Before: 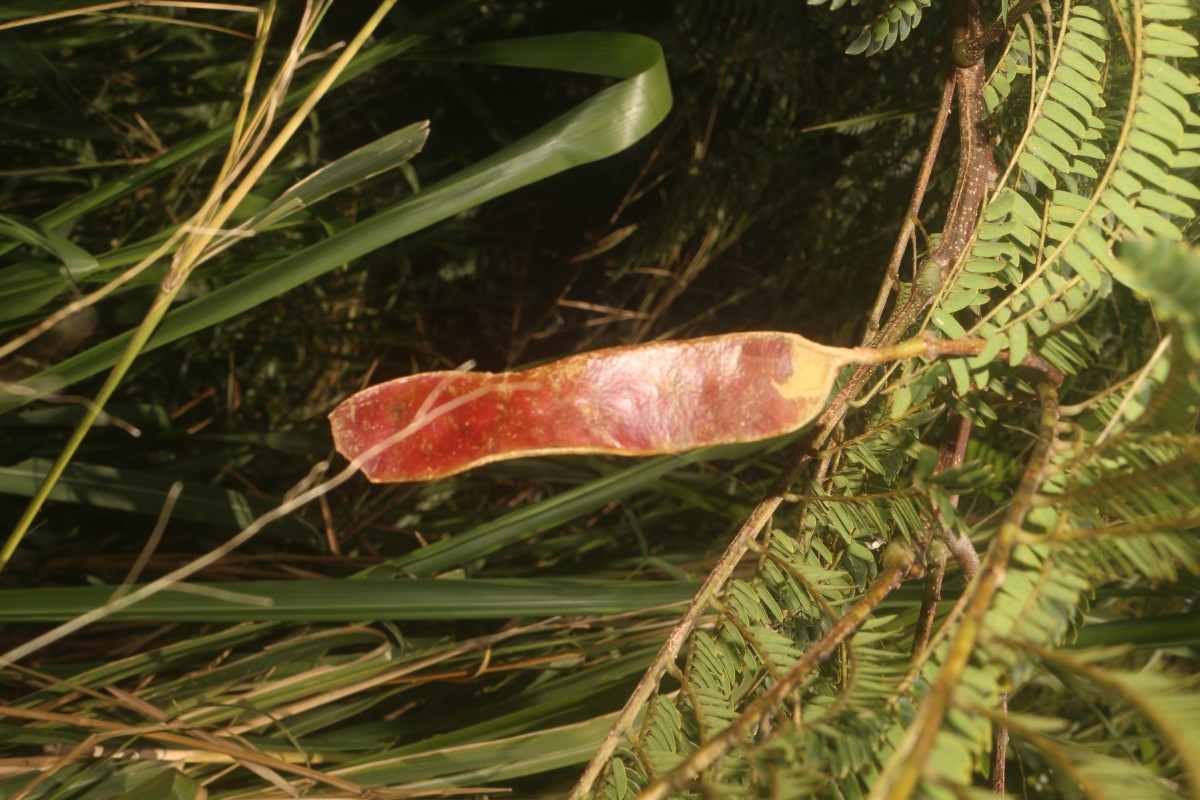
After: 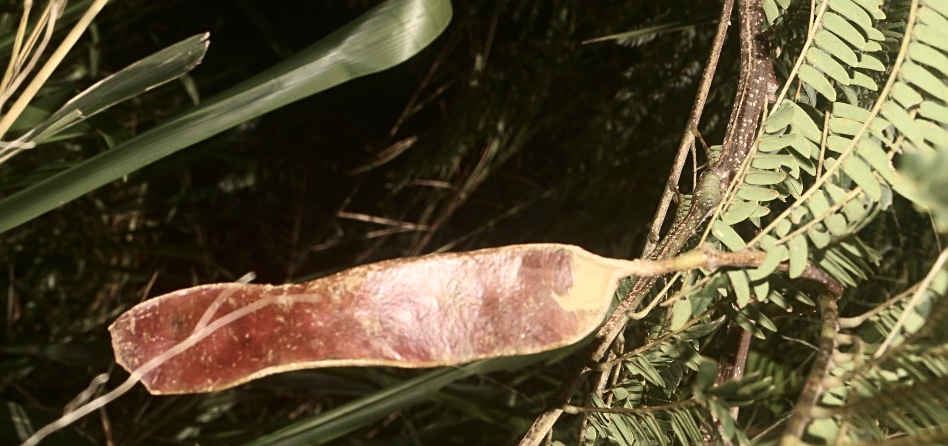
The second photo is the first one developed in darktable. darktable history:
crop: left 18.369%, top 11.077%, right 2.554%, bottom 33.091%
sharpen: on, module defaults
contrast brightness saturation: contrast 0.25, saturation -0.313
